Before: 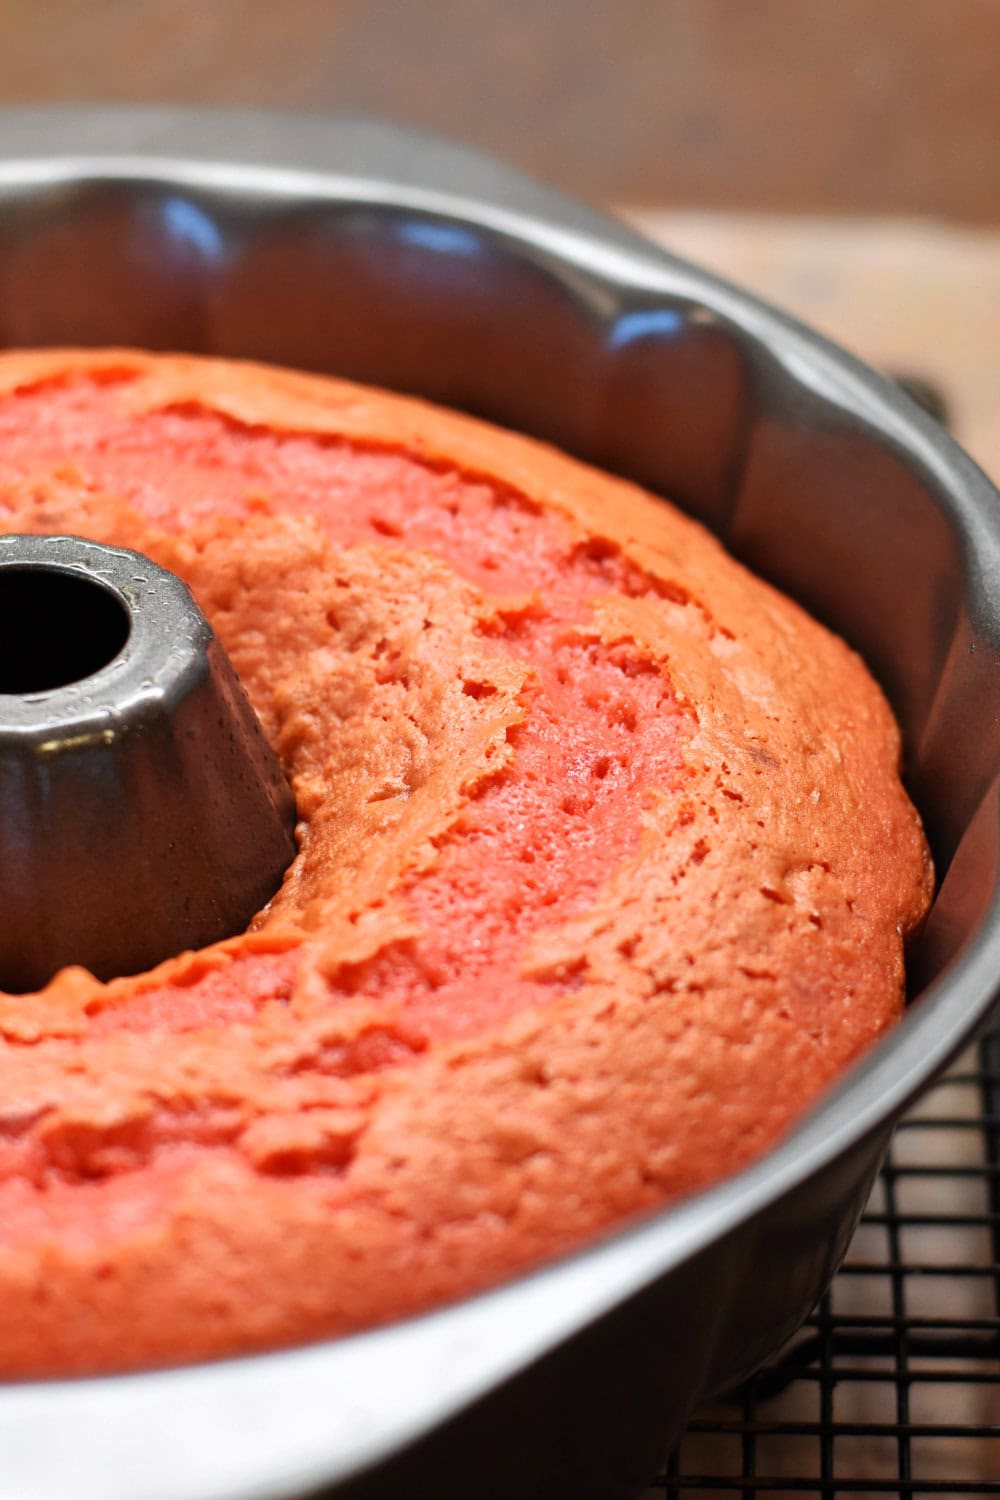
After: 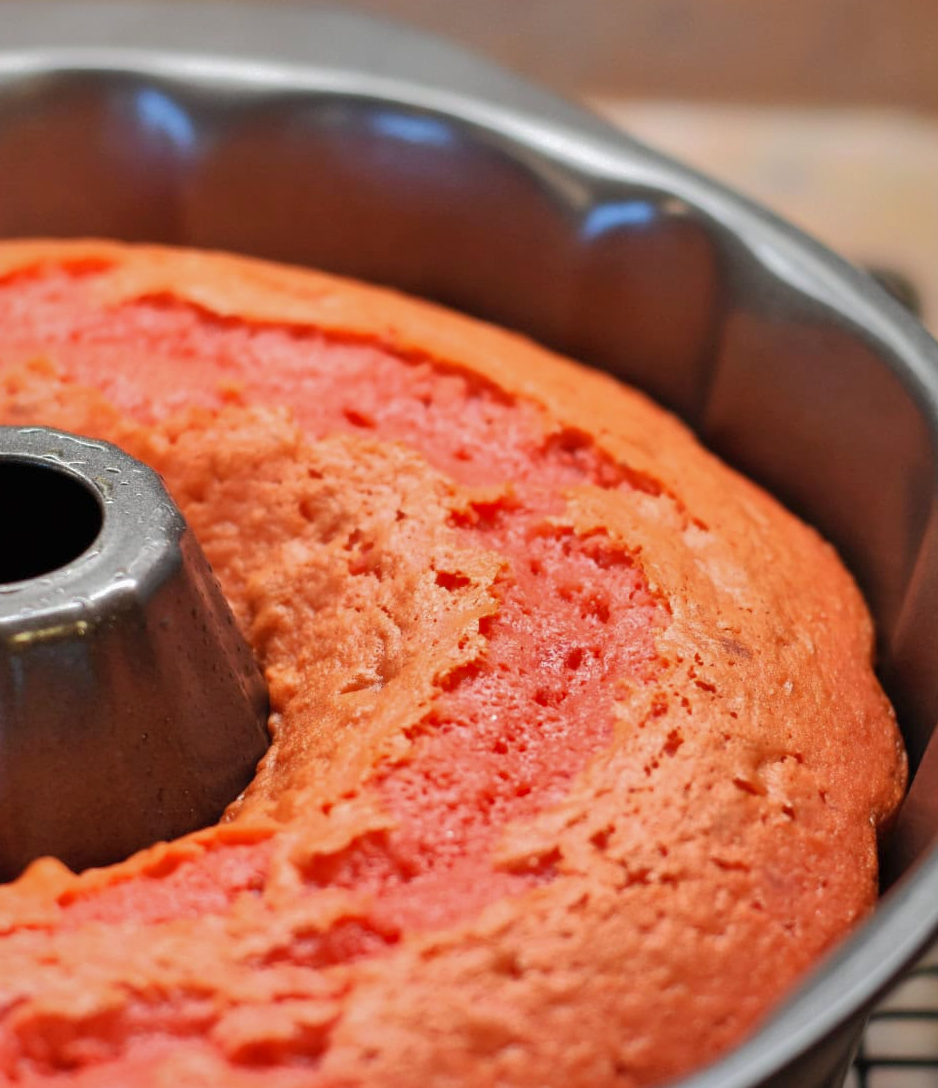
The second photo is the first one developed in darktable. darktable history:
shadows and highlights: shadows 40, highlights -60
crop: left 2.737%, top 7.287%, right 3.421%, bottom 20.179%
